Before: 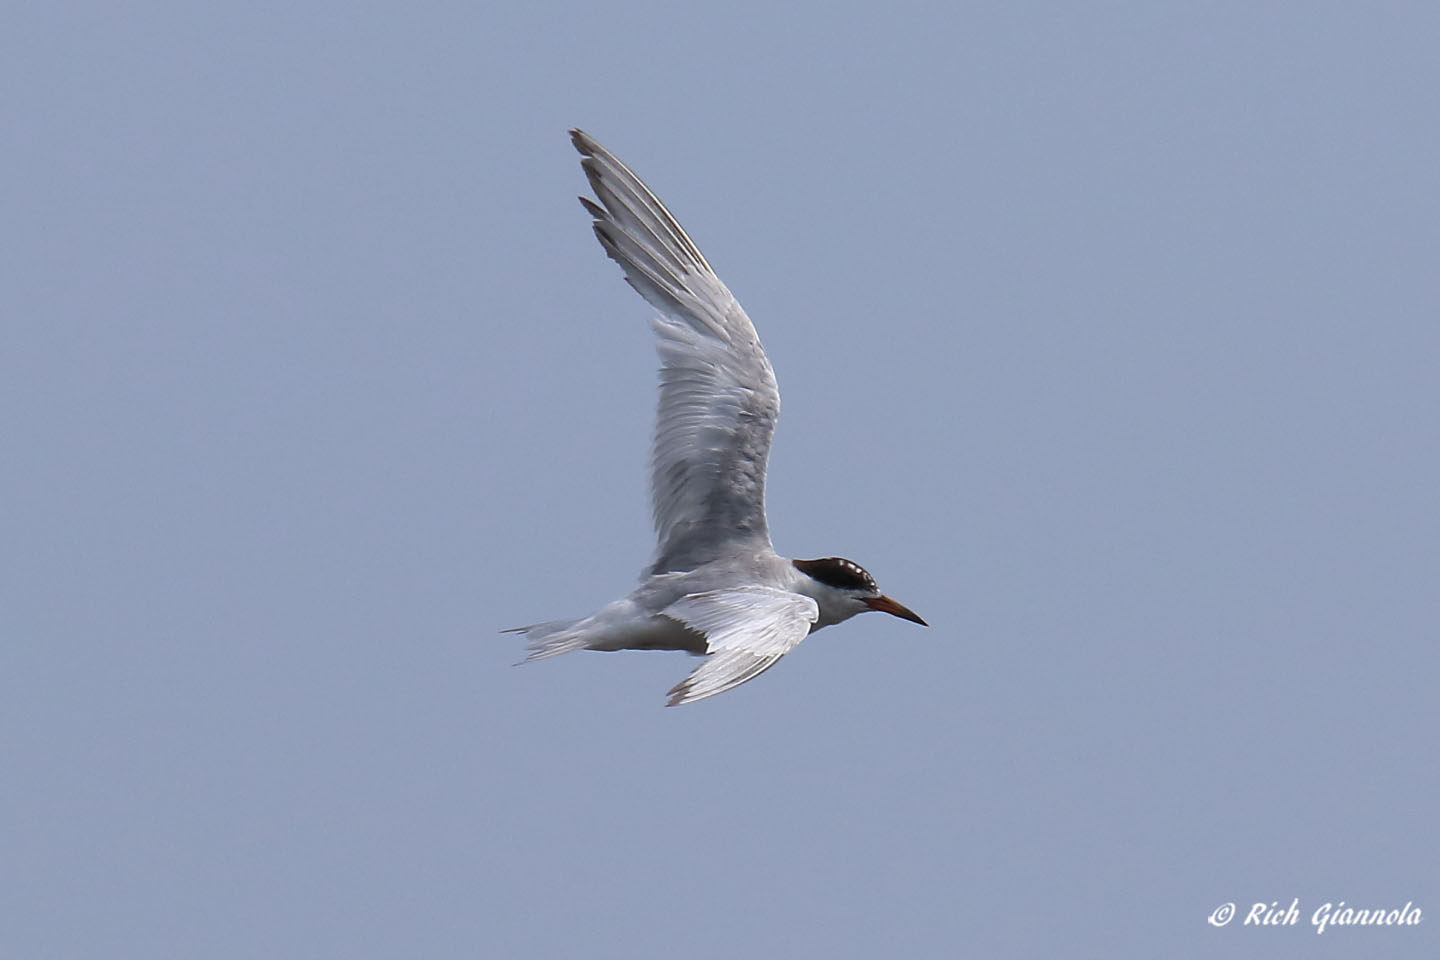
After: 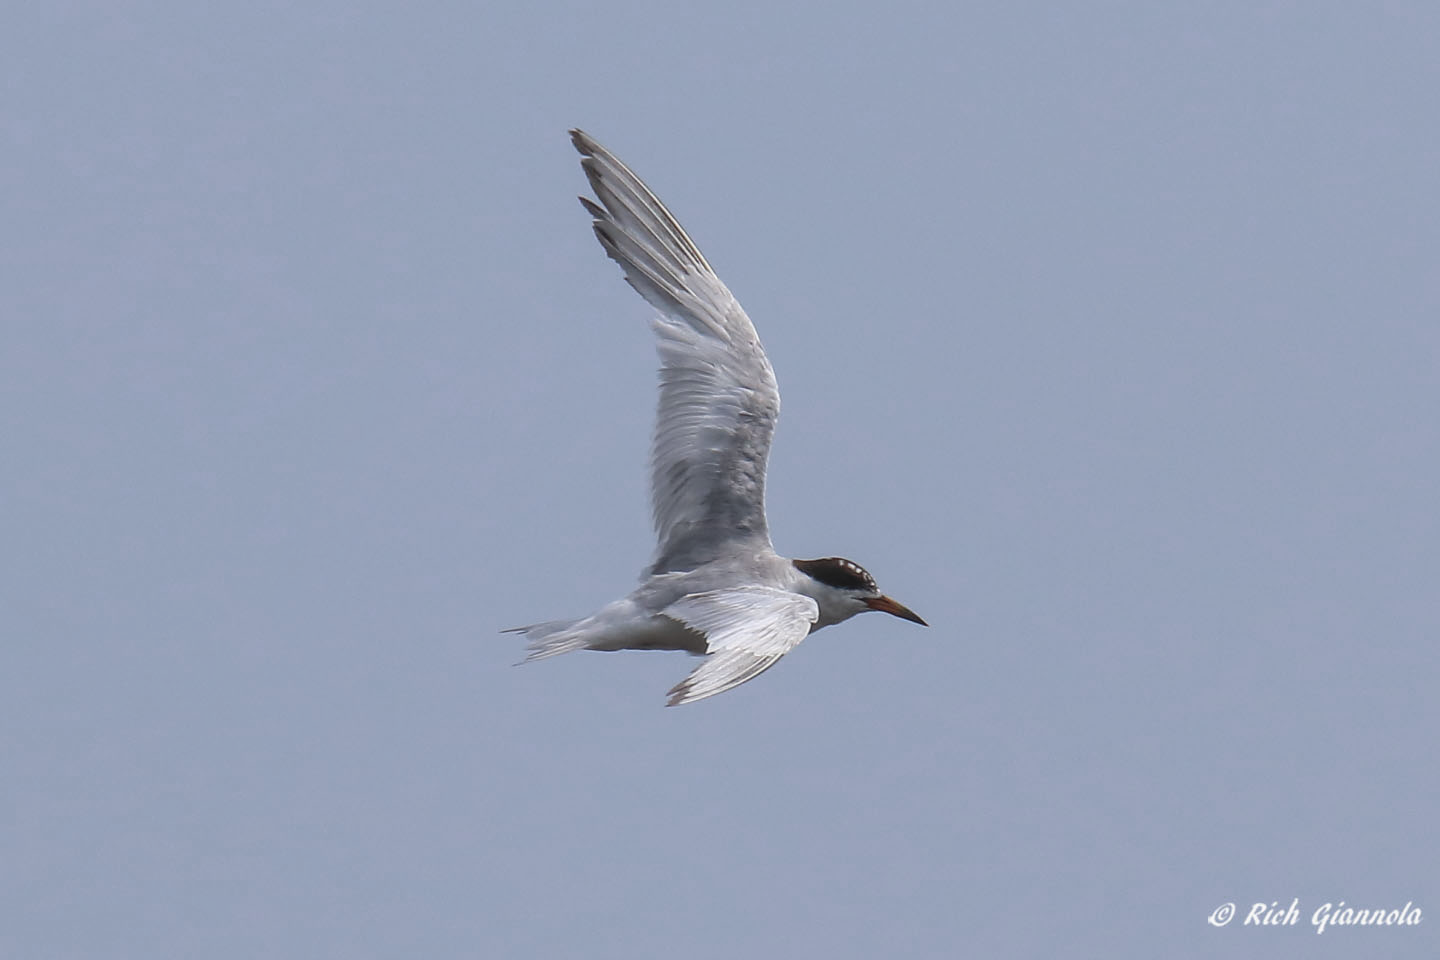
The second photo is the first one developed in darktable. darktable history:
color zones: curves: ch0 [(0, 0.558) (0.143, 0.548) (0.286, 0.447) (0.429, 0.259) (0.571, 0.5) (0.714, 0.5) (0.857, 0.593) (1, 0.558)]; ch1 [(0, 0.543) (0.01, 0.544) (0.12, 0.492) (0.248, 0.458) (0.5, 0.534) (0.748, 0.5) (0.99, 0.469) (1, 0.543)]; ch2 [(0, 0.507) (0.143, 0.522) (0.286, 0.505) (0.429, 0.5) (0.571, 0.5) (0.714, 0.5) (0.857, 0.5) (1, 0.507)]
local contrast: on, module defaults
contrast brightness saturation: contrast -0.15, brightness 0.05, saturation -0.12
